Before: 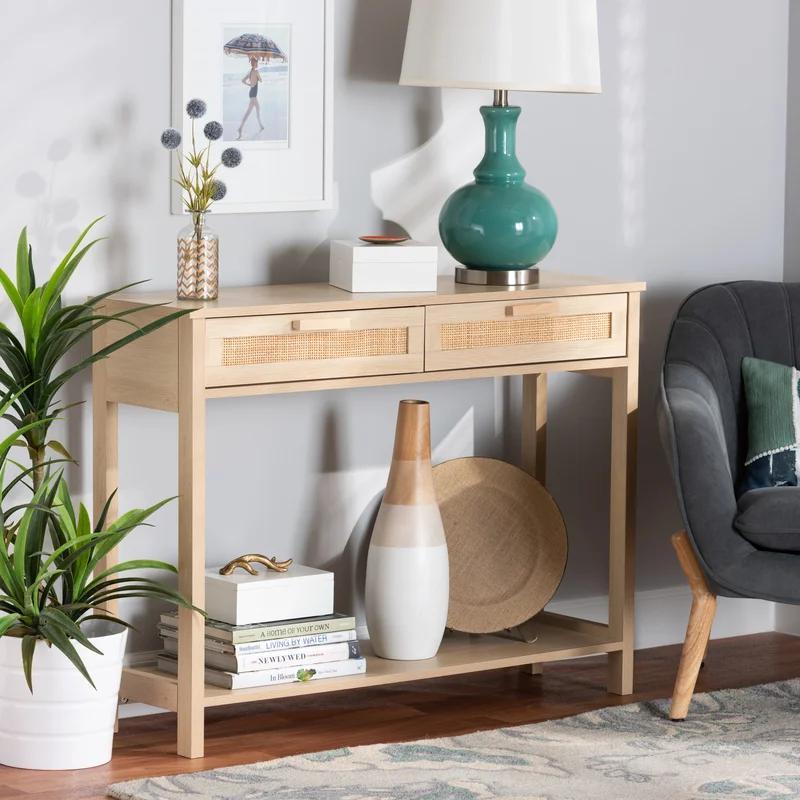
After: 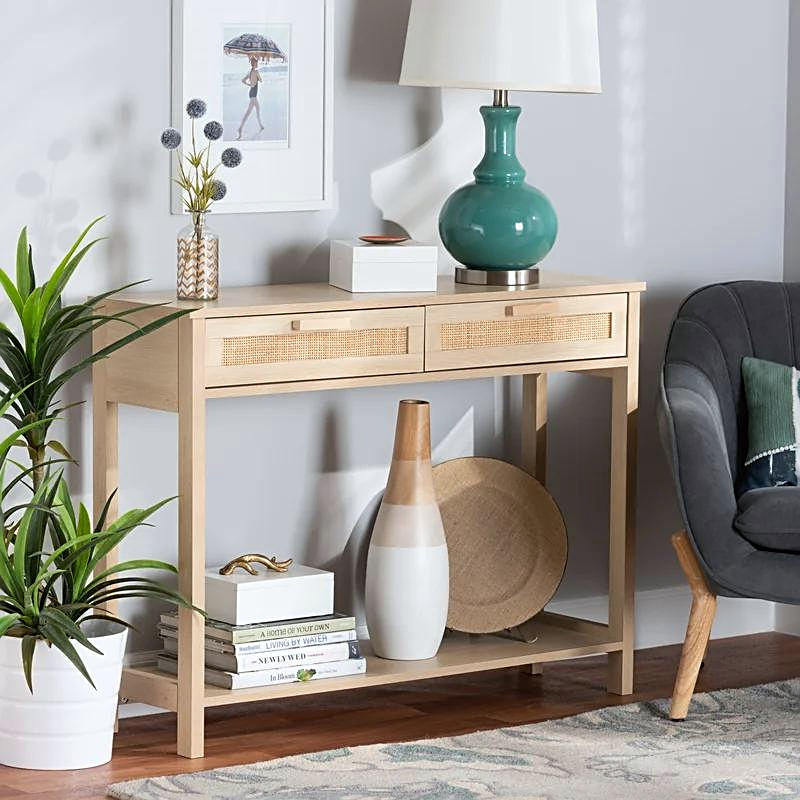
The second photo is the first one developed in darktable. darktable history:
white balance: red 0.986, blue 1.01
sharpen: on, module defaults
